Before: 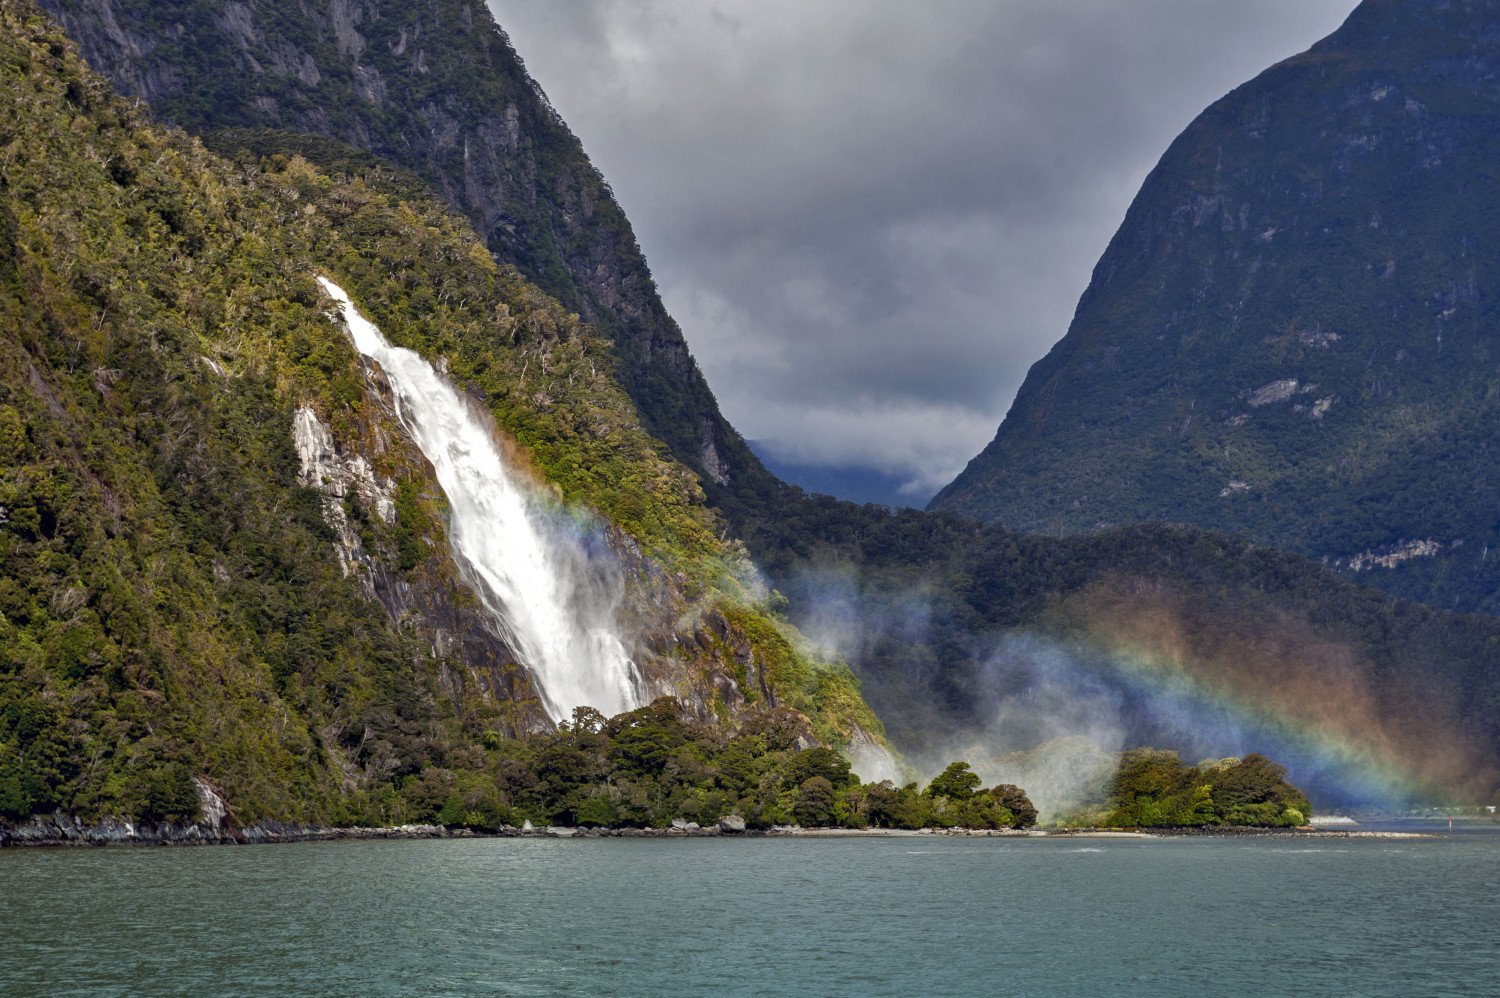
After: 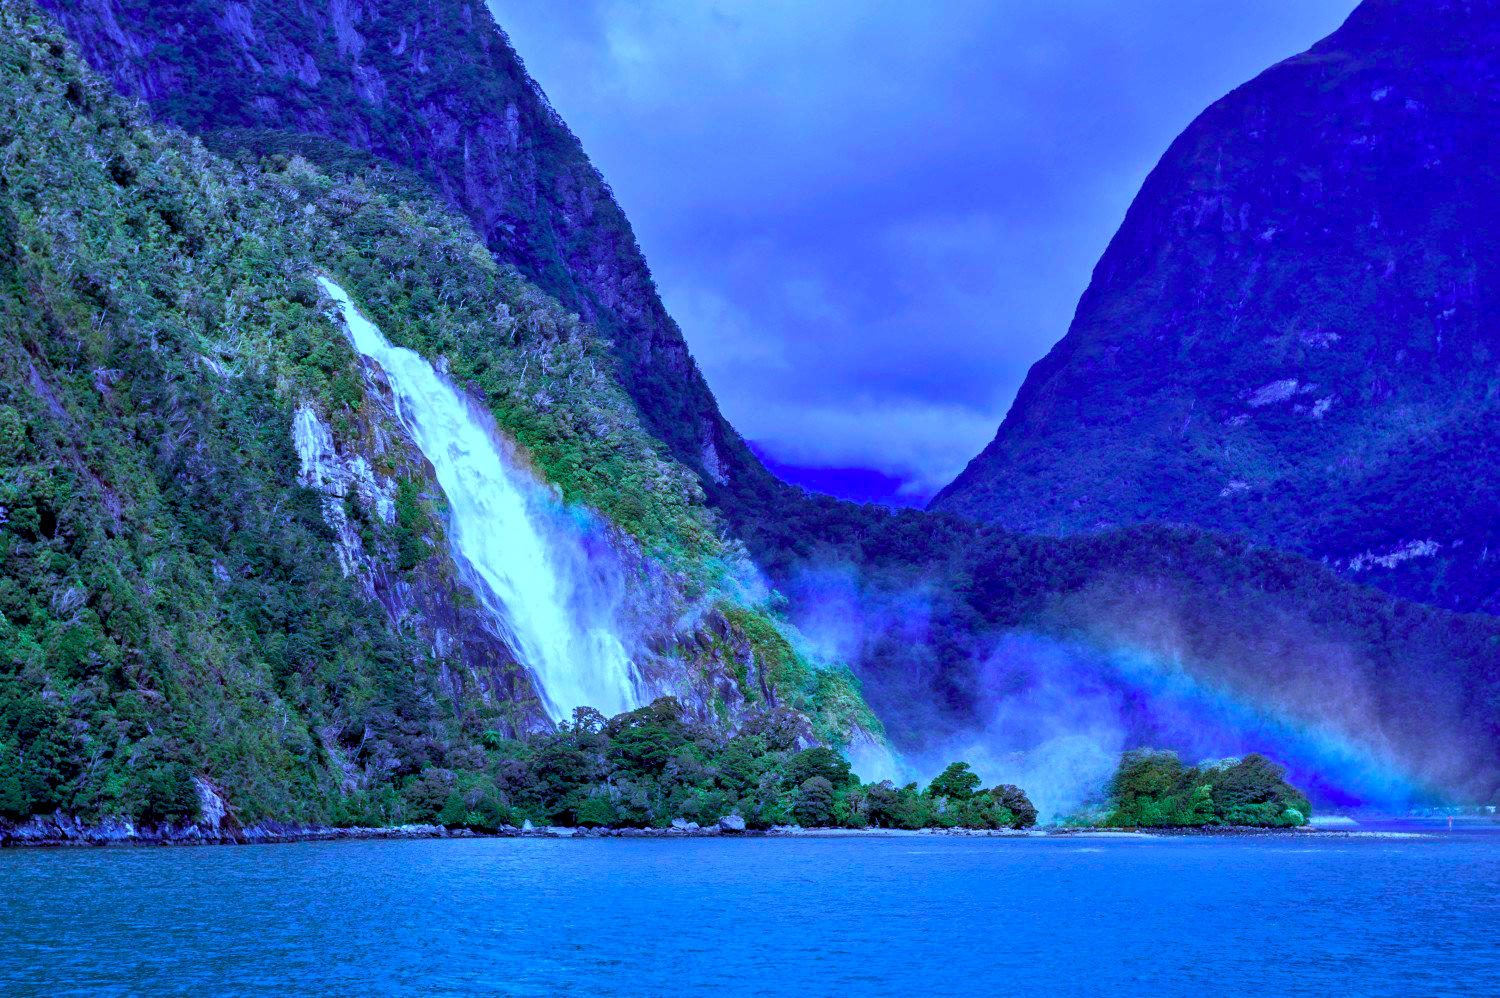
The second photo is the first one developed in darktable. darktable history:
exposure: black level correction 0.003, exposure 0.383 EV, compensate highlight preservation false
color calibration: output R [0.948, 0.091, -0.04, 0], output G [-0.3, 1.384, -0.085, 0], output B [-0.108, 0.061, 1.08, 0], illuminant as shot in camera, x 0.484, y 0.43, temperature 2405.29 K
